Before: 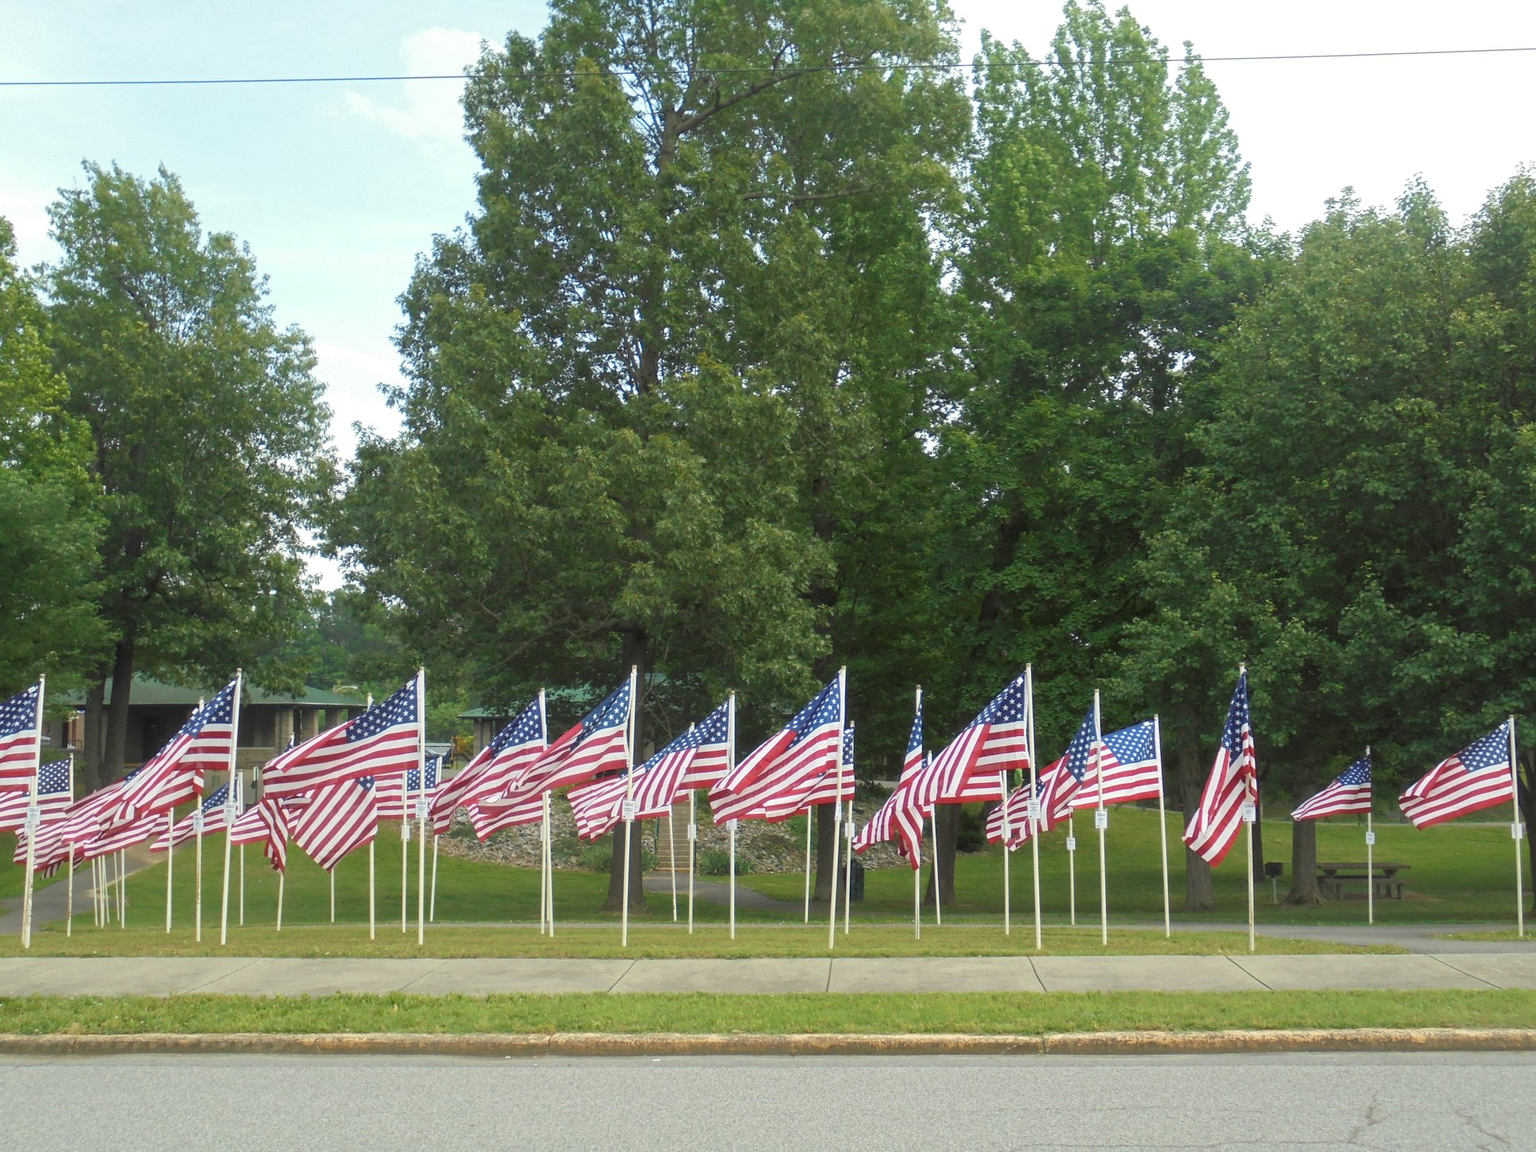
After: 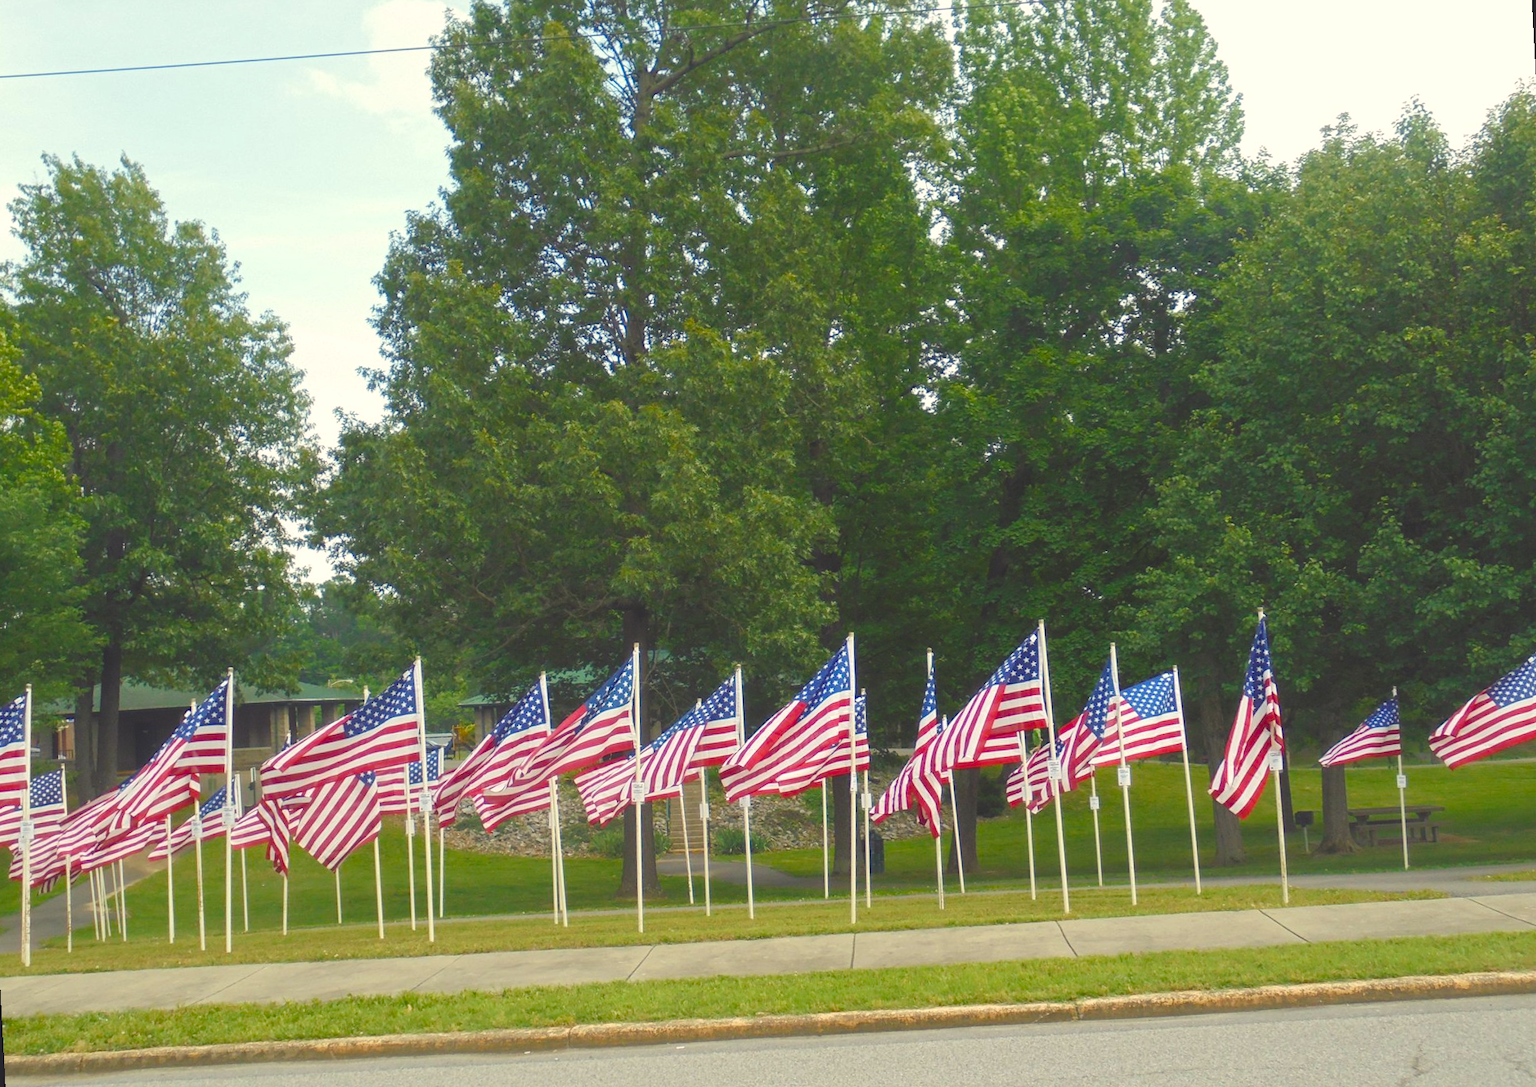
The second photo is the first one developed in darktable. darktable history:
rotate and perspective: rotation -3°, crop left 0.031, crop right 0.968, crop top 0.07, crop bottom 0.93
color balance rgb: shadows lift › chroma 3%, shadows lift › hue 280.8°, power › hue 330°, highlights gain › chroma 3%, highlights gain › hue 75.6°, global offset › luminance 2%, perceptual saturation grading › global saturation 20%, perceptual saturation grading › highlights -25%, perceptual saturation grading › shadows 50%, global vibrance 20.33%
